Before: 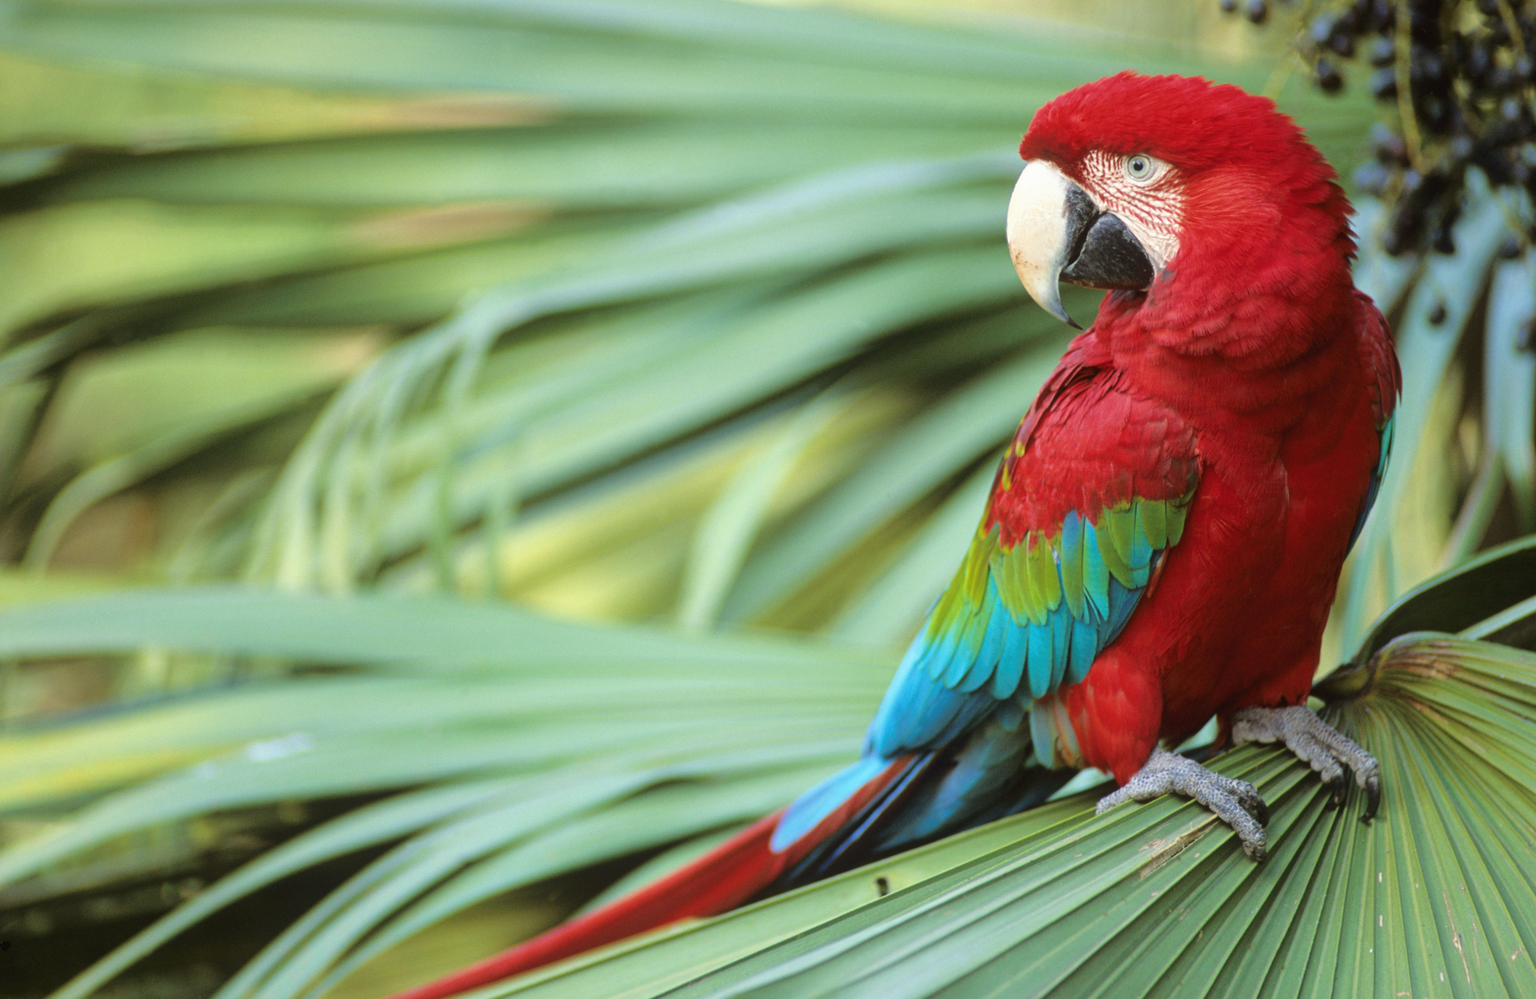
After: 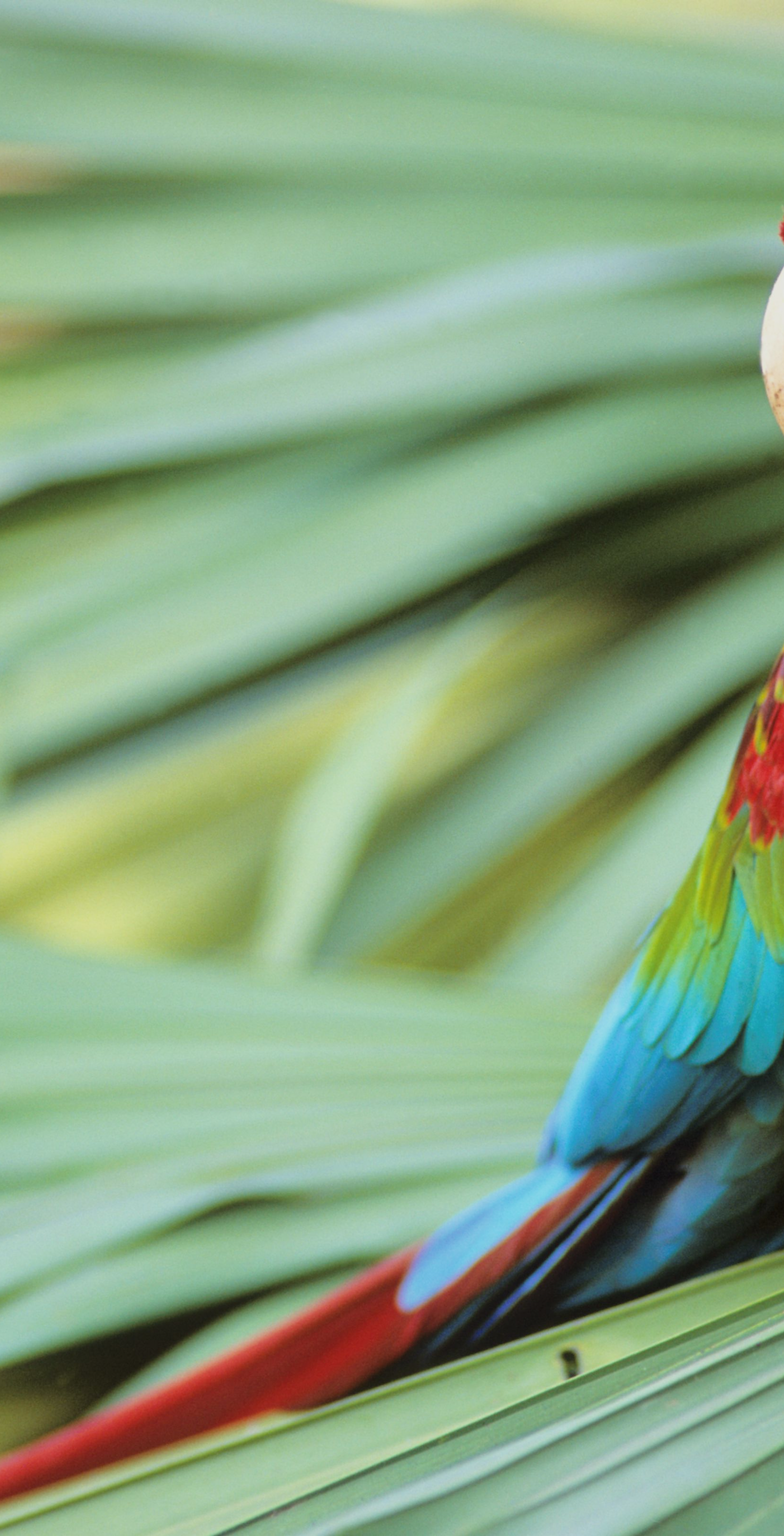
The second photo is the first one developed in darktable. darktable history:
crop: left 33.322%, right 33.439%
filmic rgb: black relative exposure -14.27 EV, white relative exposure 3.38 EV, hardness 7.91, contrast 0.993
